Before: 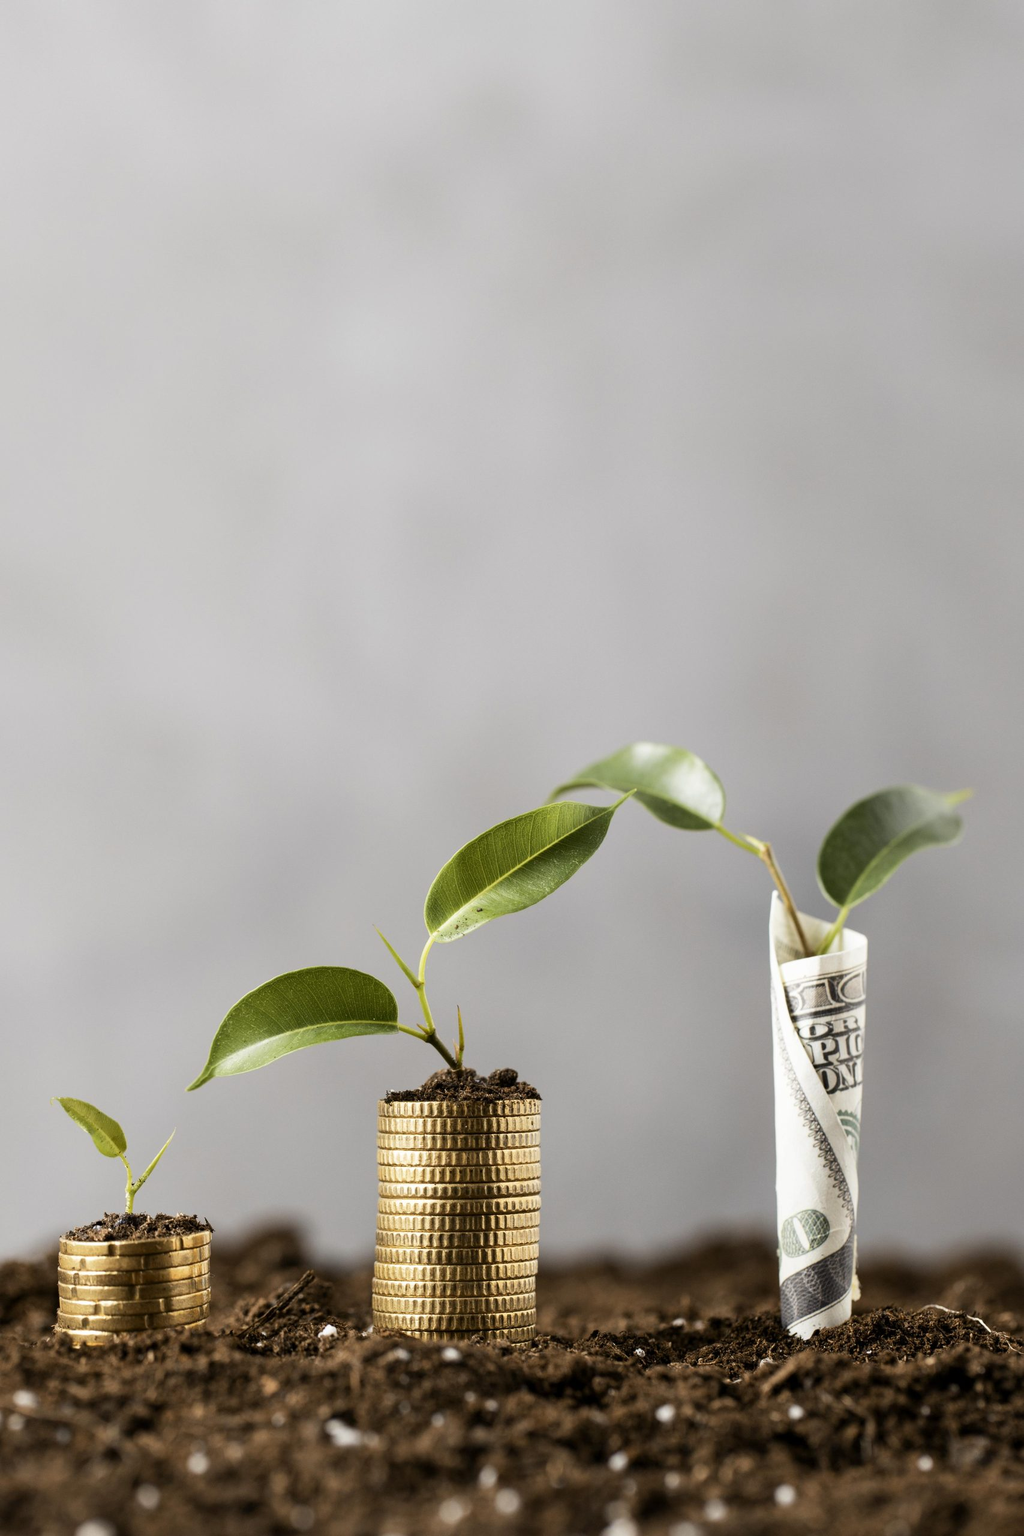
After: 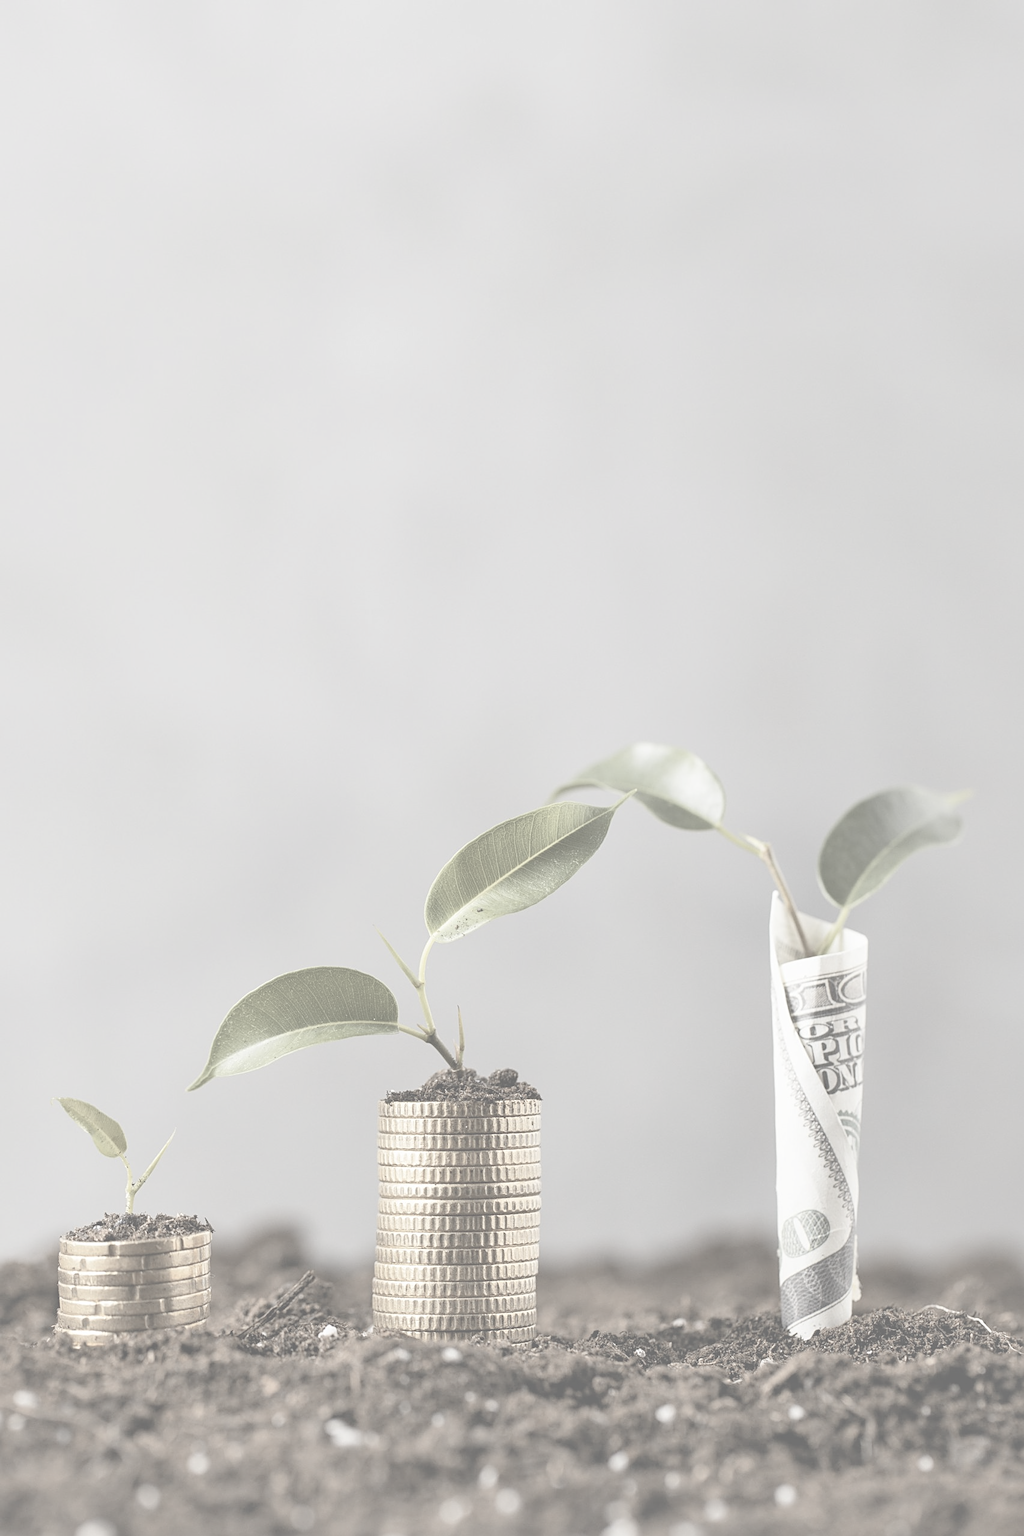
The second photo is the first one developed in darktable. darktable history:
sharpen: on, module defaults
shadows and highlights: shadows 8.87, white point adjustment 0.889, highlights -38.83
exposure: black level correction 0, exposure 0.7 EV, compensate highlight preservation false
contrast brightness saturation: contrast -0.325, brightness 0.753, saturation -0.8
